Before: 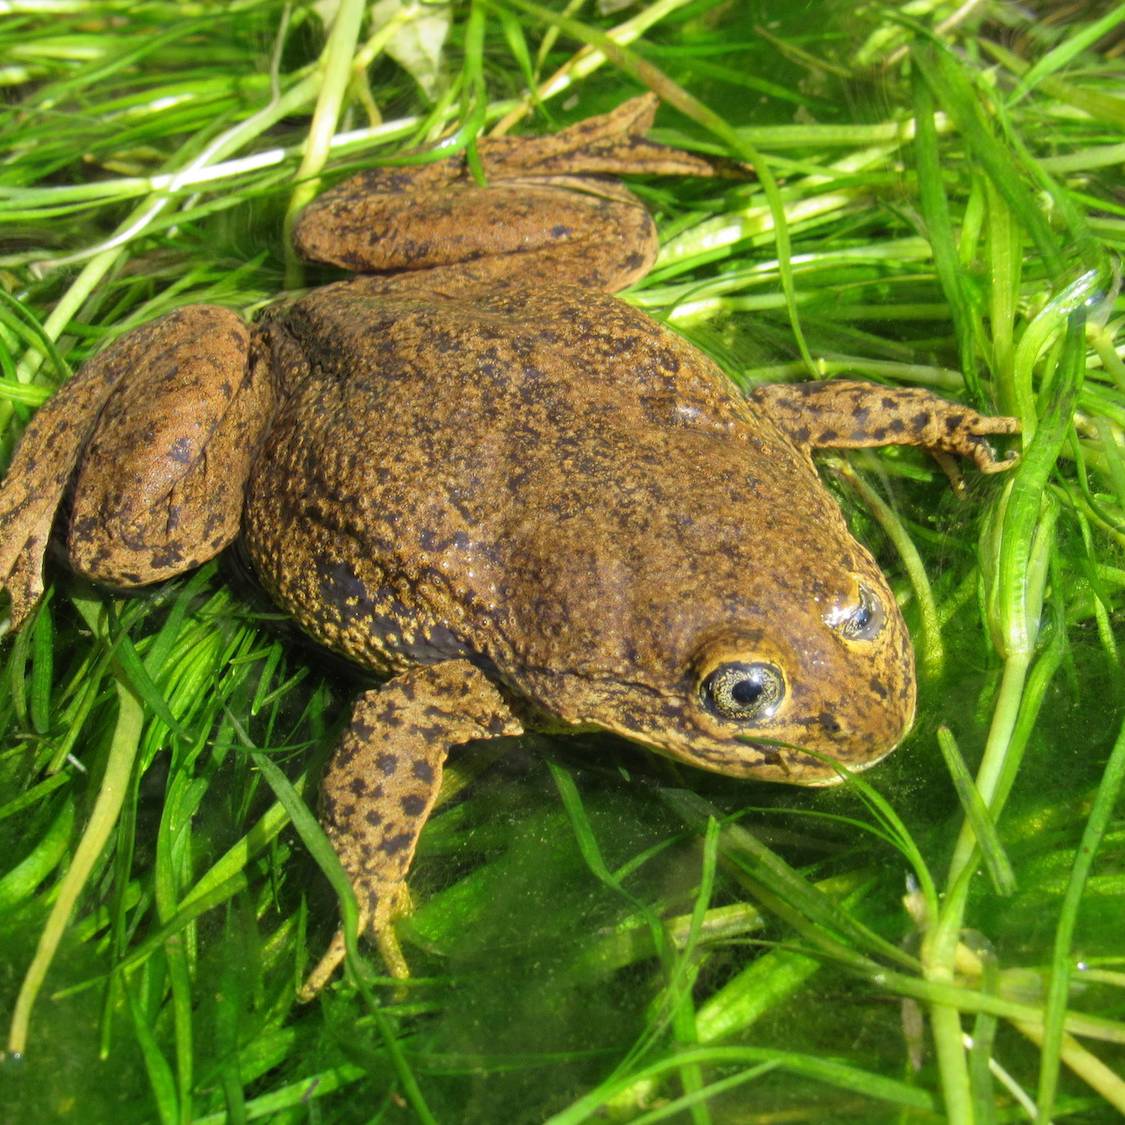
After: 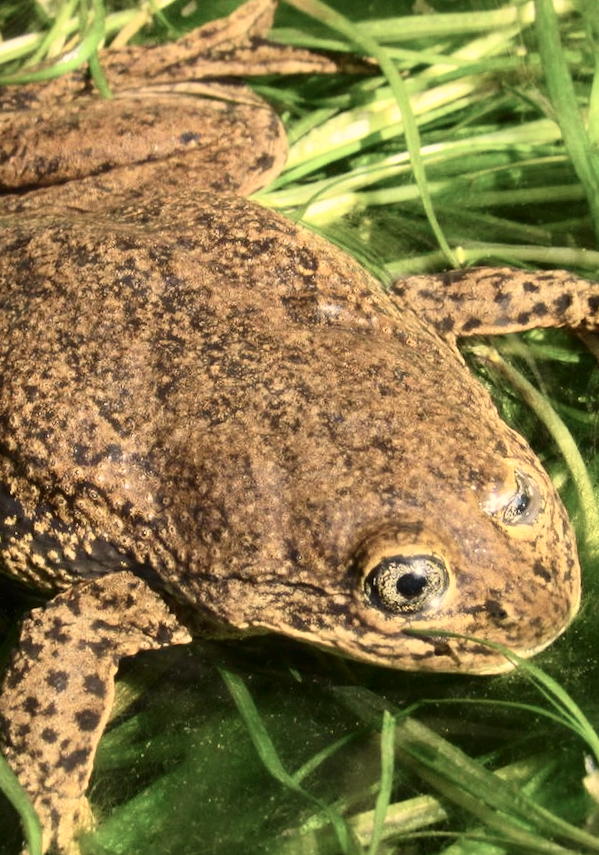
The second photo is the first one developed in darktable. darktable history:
contrast brightness saturation: contrast 0.25, saturation -0.31
crop: left 32.075%, top 10.976%, right 18.355%, bottom 17.596%
rotate and perspective: rotation -4.2°, shear 0.006, automatic cropping off
color zones: curves: ch0 [(0.068, 0.464) (0.25, 0.5) (0.48, 0.508) (0.75, 0.536) (0.886, 0.476) (0.967, 0.456)]; ch1 [(0.066, 0.456) (0.25, 0.5) (0.616, 0.508) (0.746, 0.56) (0.934, 0.444)]
white balance: red 1.138, green 0.996, blue 0.812
